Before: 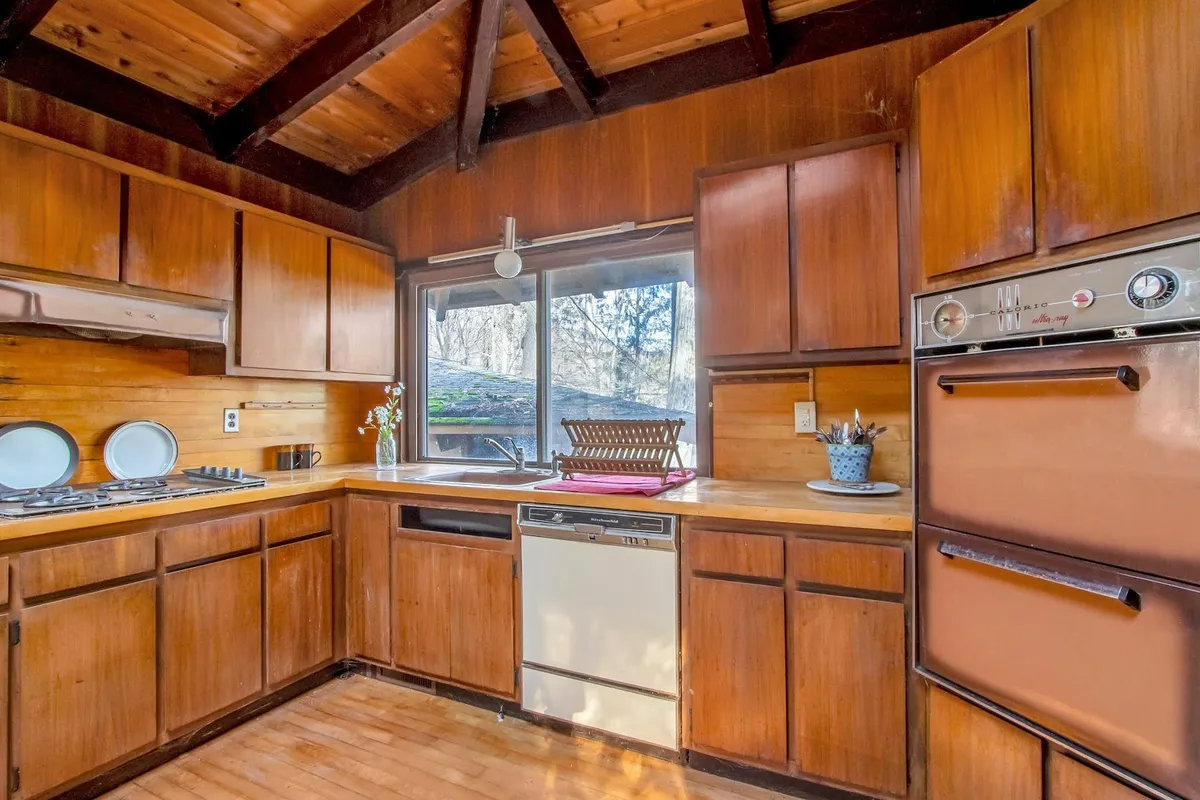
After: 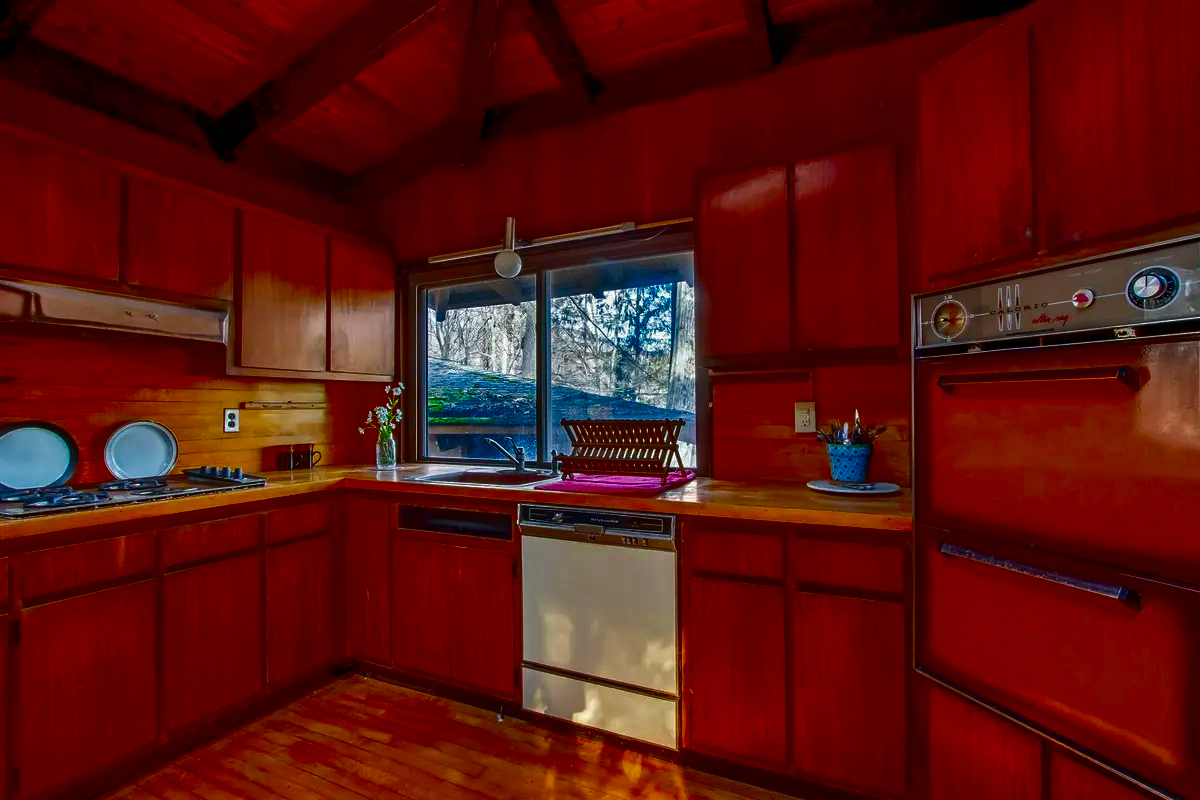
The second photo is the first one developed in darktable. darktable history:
contrast brightness saturation: brightness -0.988, saturation 0.983
